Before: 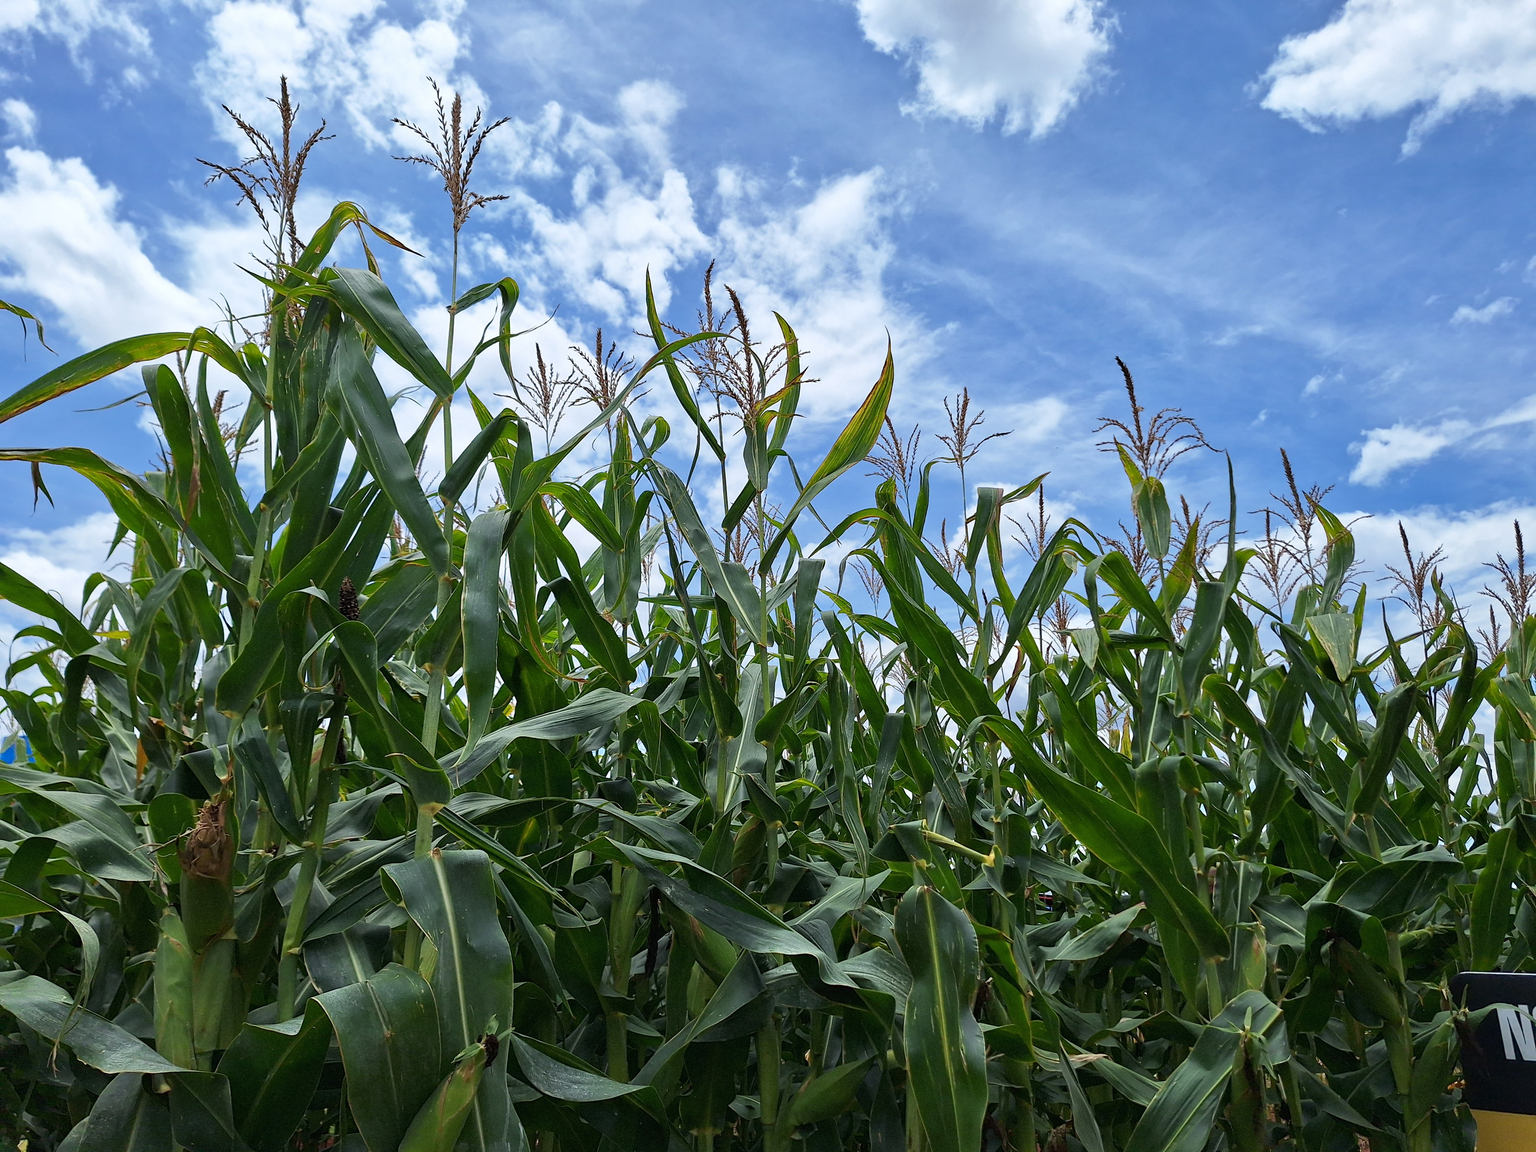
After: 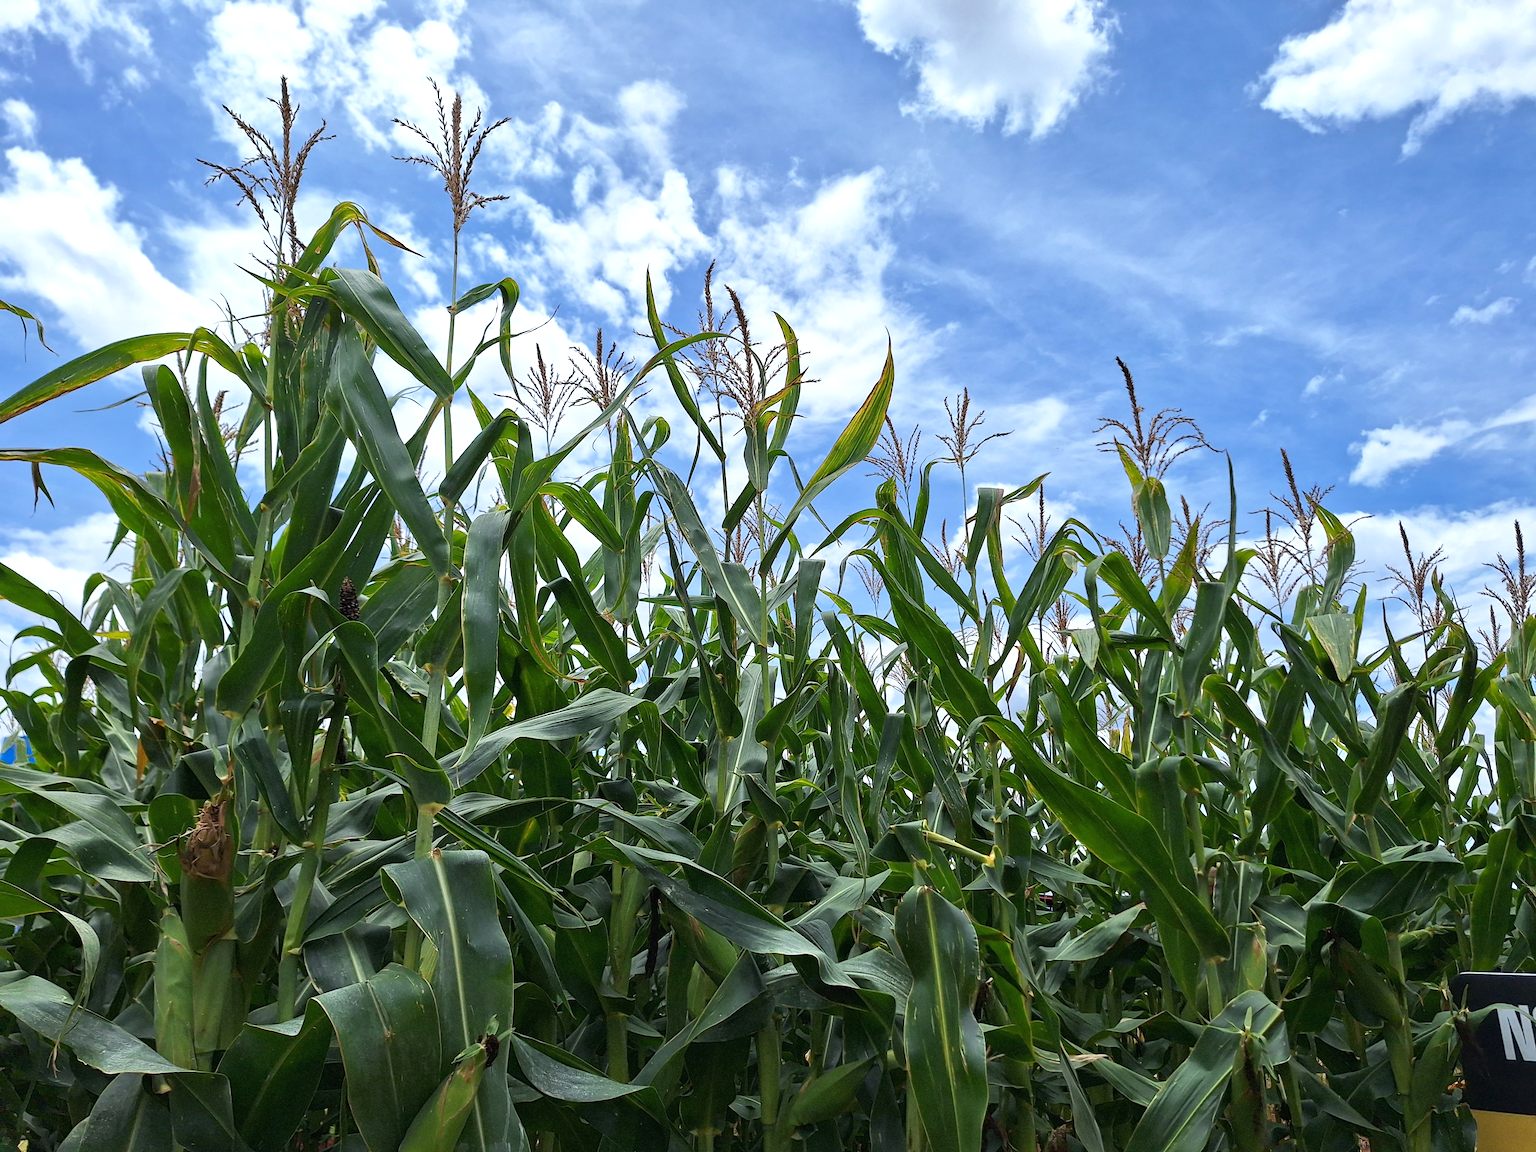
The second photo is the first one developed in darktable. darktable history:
exposure: exposure 0.295 EV, compensate highlight preservation false
